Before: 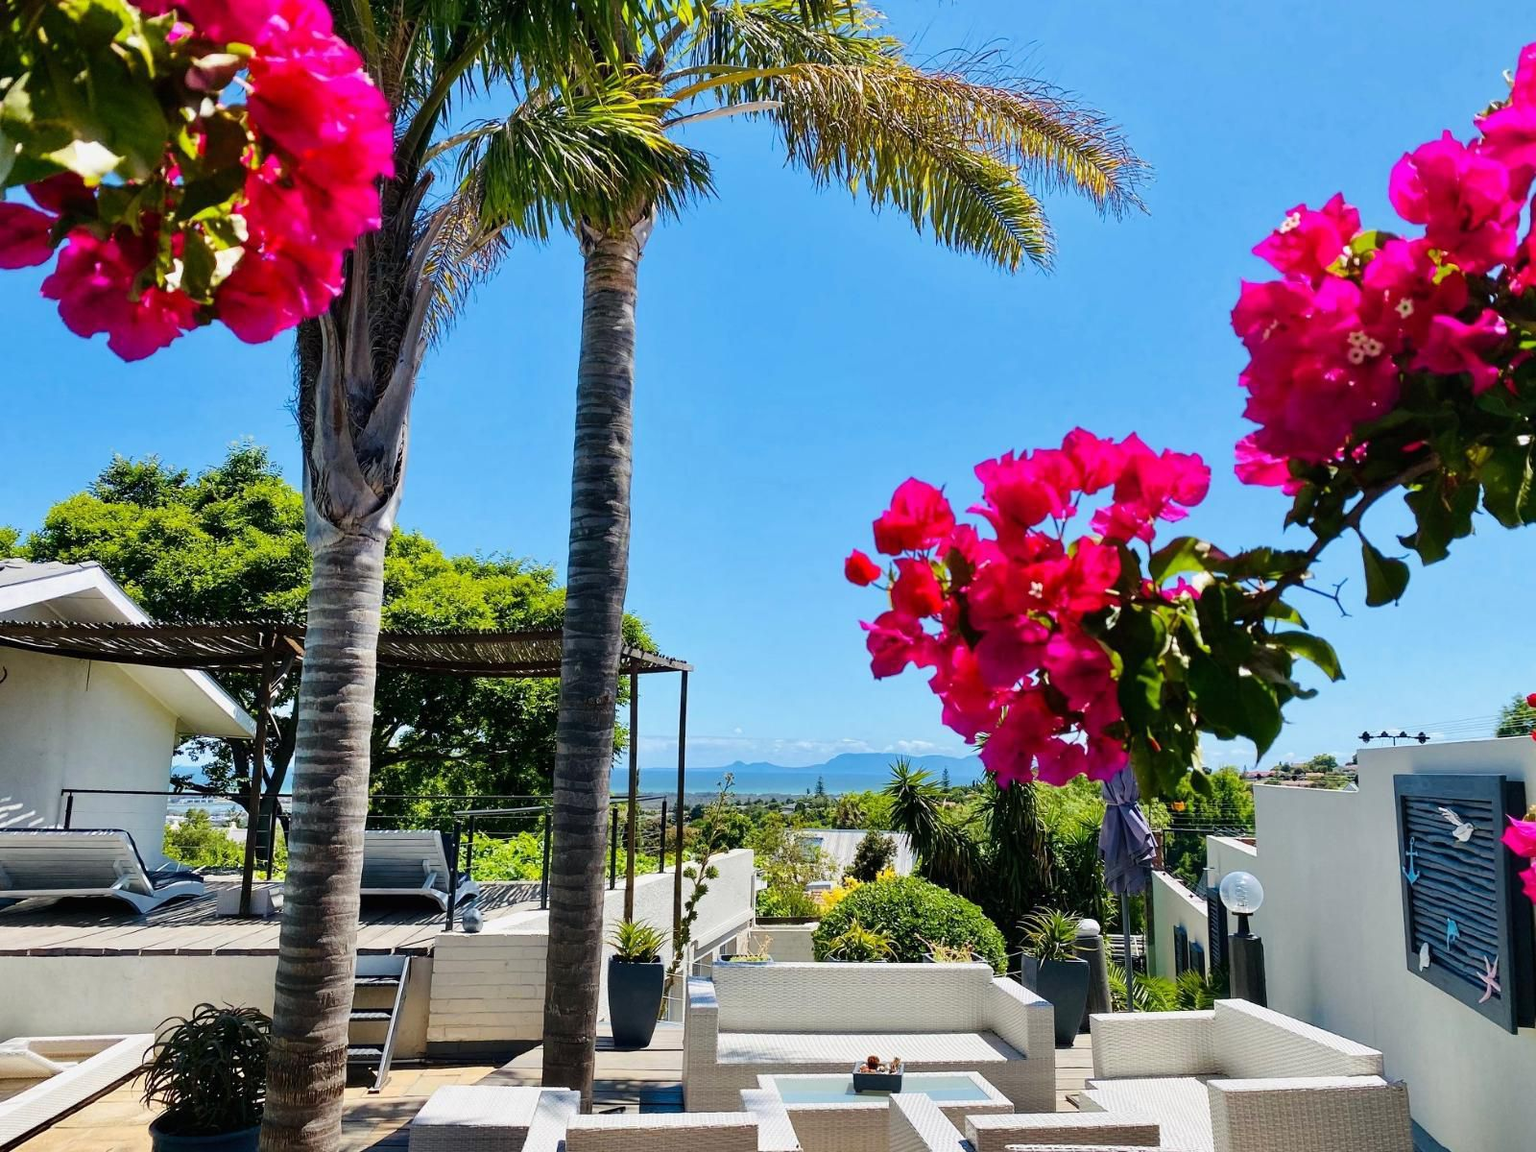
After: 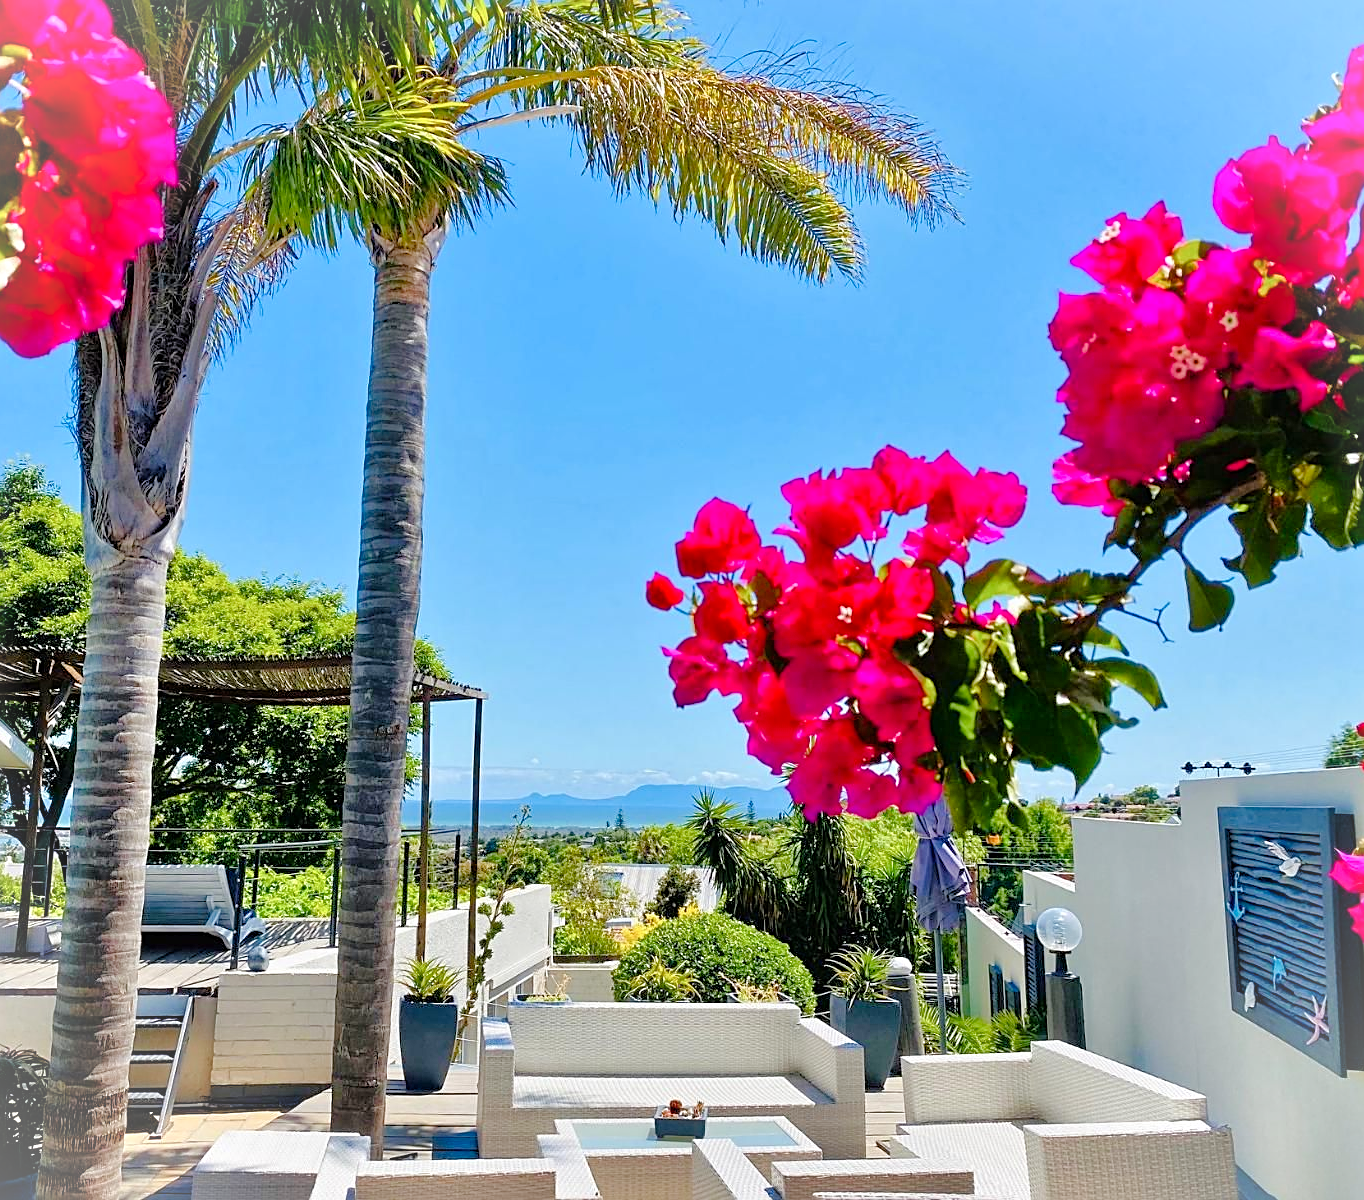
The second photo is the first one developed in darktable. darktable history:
crop and rotate: left 14.701%
sharpen: on, module defaults
tone equalizer: -7 EV 0.149 EV, -6 EV 0.625 EV, -5 EV 1.12 EV, -4 EV 1.35 EV, -3 EV 1.12 EV, -2 EV 0.6 EV, -1 EV 0.164 EV
vignetting: fall-off start 97.31%, fall-off radius 77.68%, brightness 0.283, saturation -0.003, width/height ratio 1.122
color balance rgb: perceptual saturation grading › global saturation 13.733%, perceptual saturation grading › highlights -25.749%, perceptual saturation grading › shadows 24.569%, perceptual brilliance grading › mid-tones 10.948%, perceptual brilliance grading › shadows 15.823%, global vibrance 0.721%
